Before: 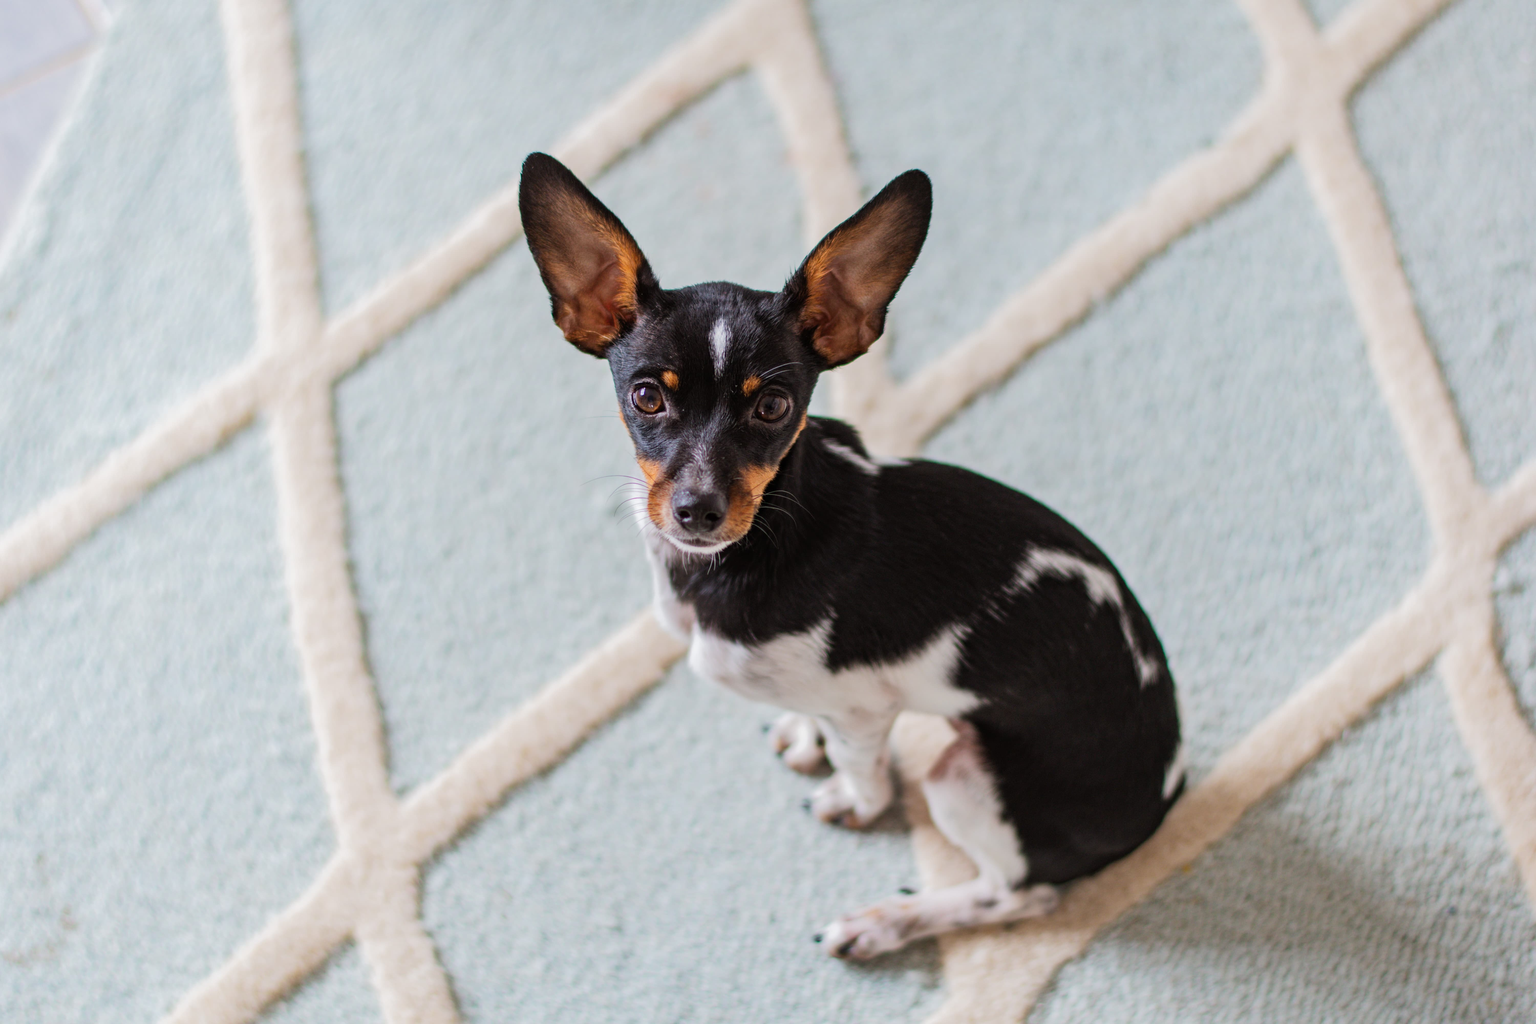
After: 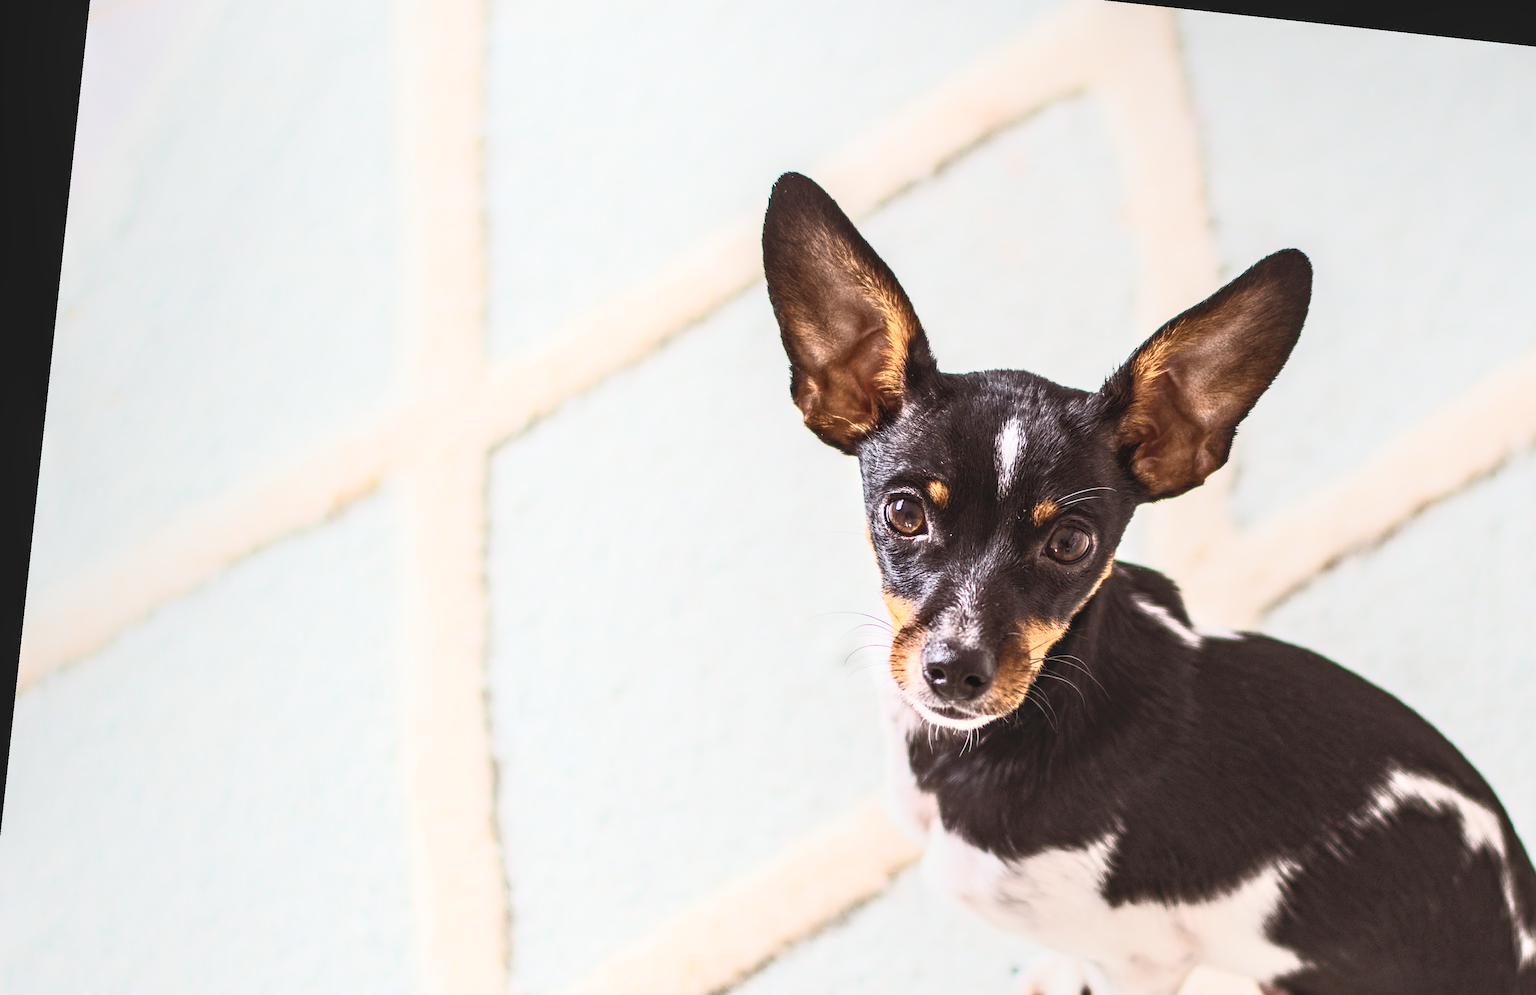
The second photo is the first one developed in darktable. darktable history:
crop and rotate: angle -6.13°, left 2.035%, top 6.816%, right 27.691%, bottom 30.114%
exposure: black level correction 0, exposure 0.301 EV, compensate exposure bias true, compensate highlight preservation false
color balance rgb: power › chroma 1.538%, power › hue 28.7°, perceptual saturation grading › global saturation 25.451%, global vibrance 11.281%
contrast brightness saturation: contrast 0.581, brightness 0.568, saturation -0.346
tone equalizer: -8 EV 0.248 EV, -7 EV 0.408 EV, -6 EV 0.447 EV, -5 EV 0.27 EV, -3 EV -0.267 EV, -2 EV -0.42 EV, -1 EV -0.408 EV, +0 EV -0.239 EV
sharpen: on, module defaults
local contrast: on, module defaults
